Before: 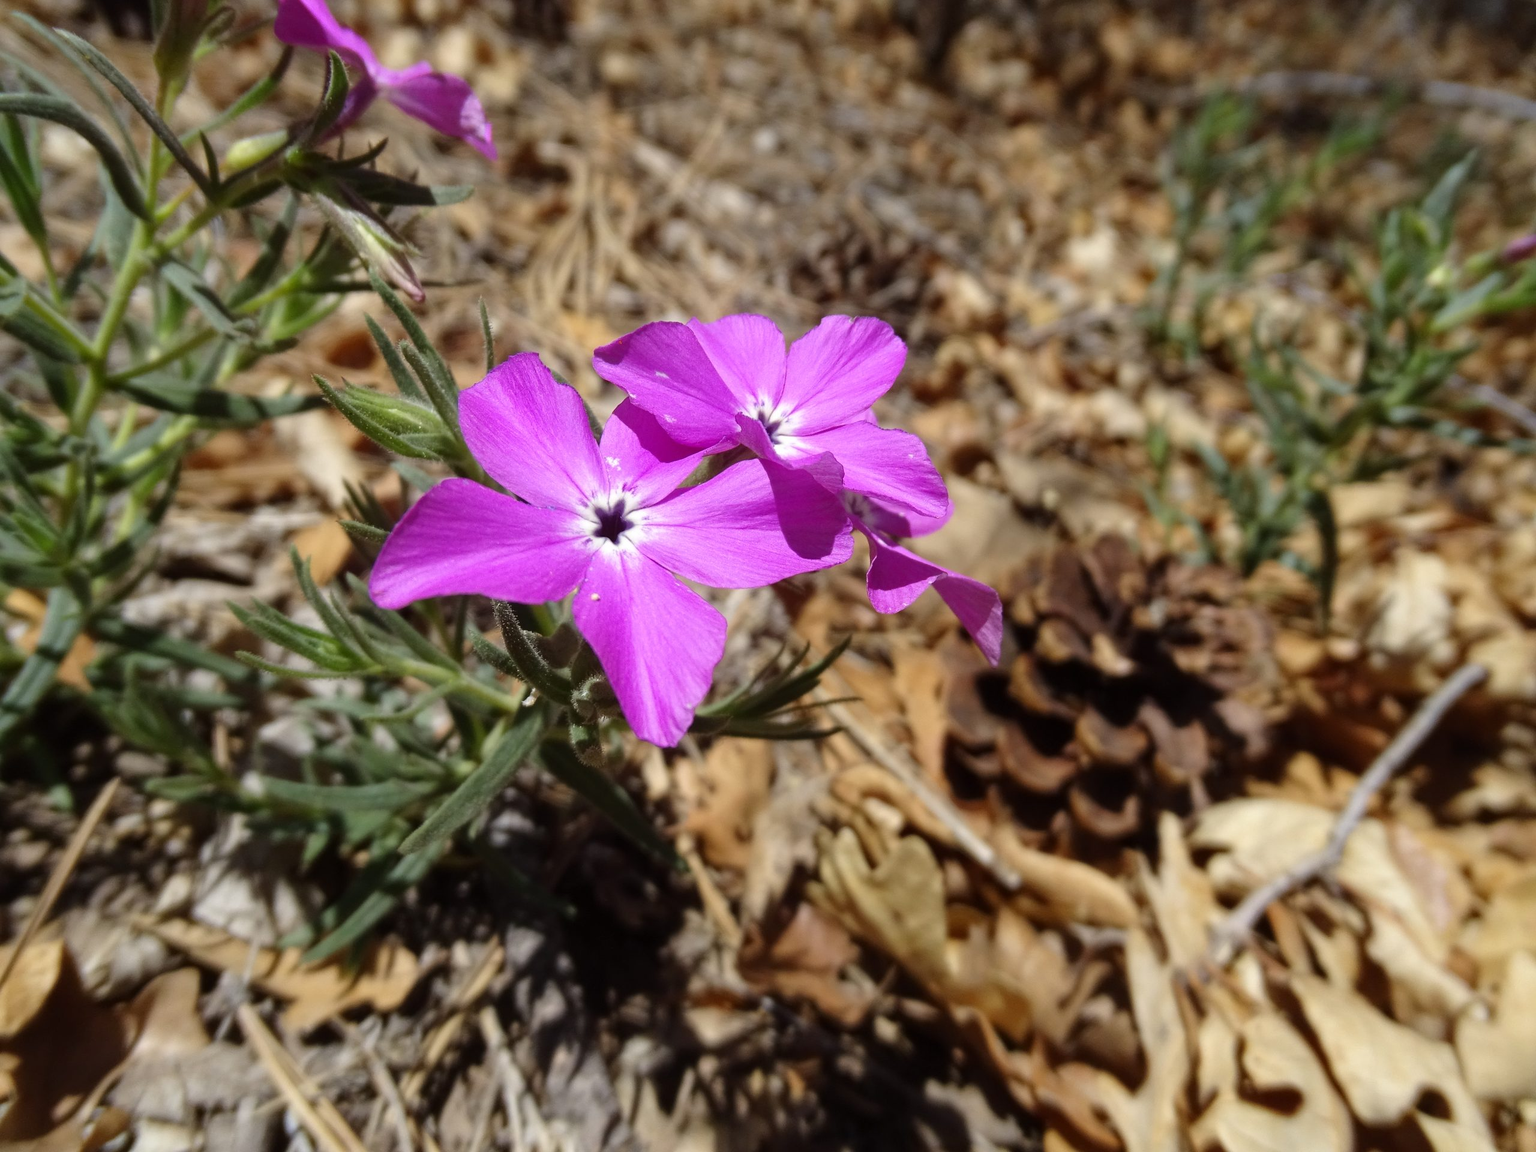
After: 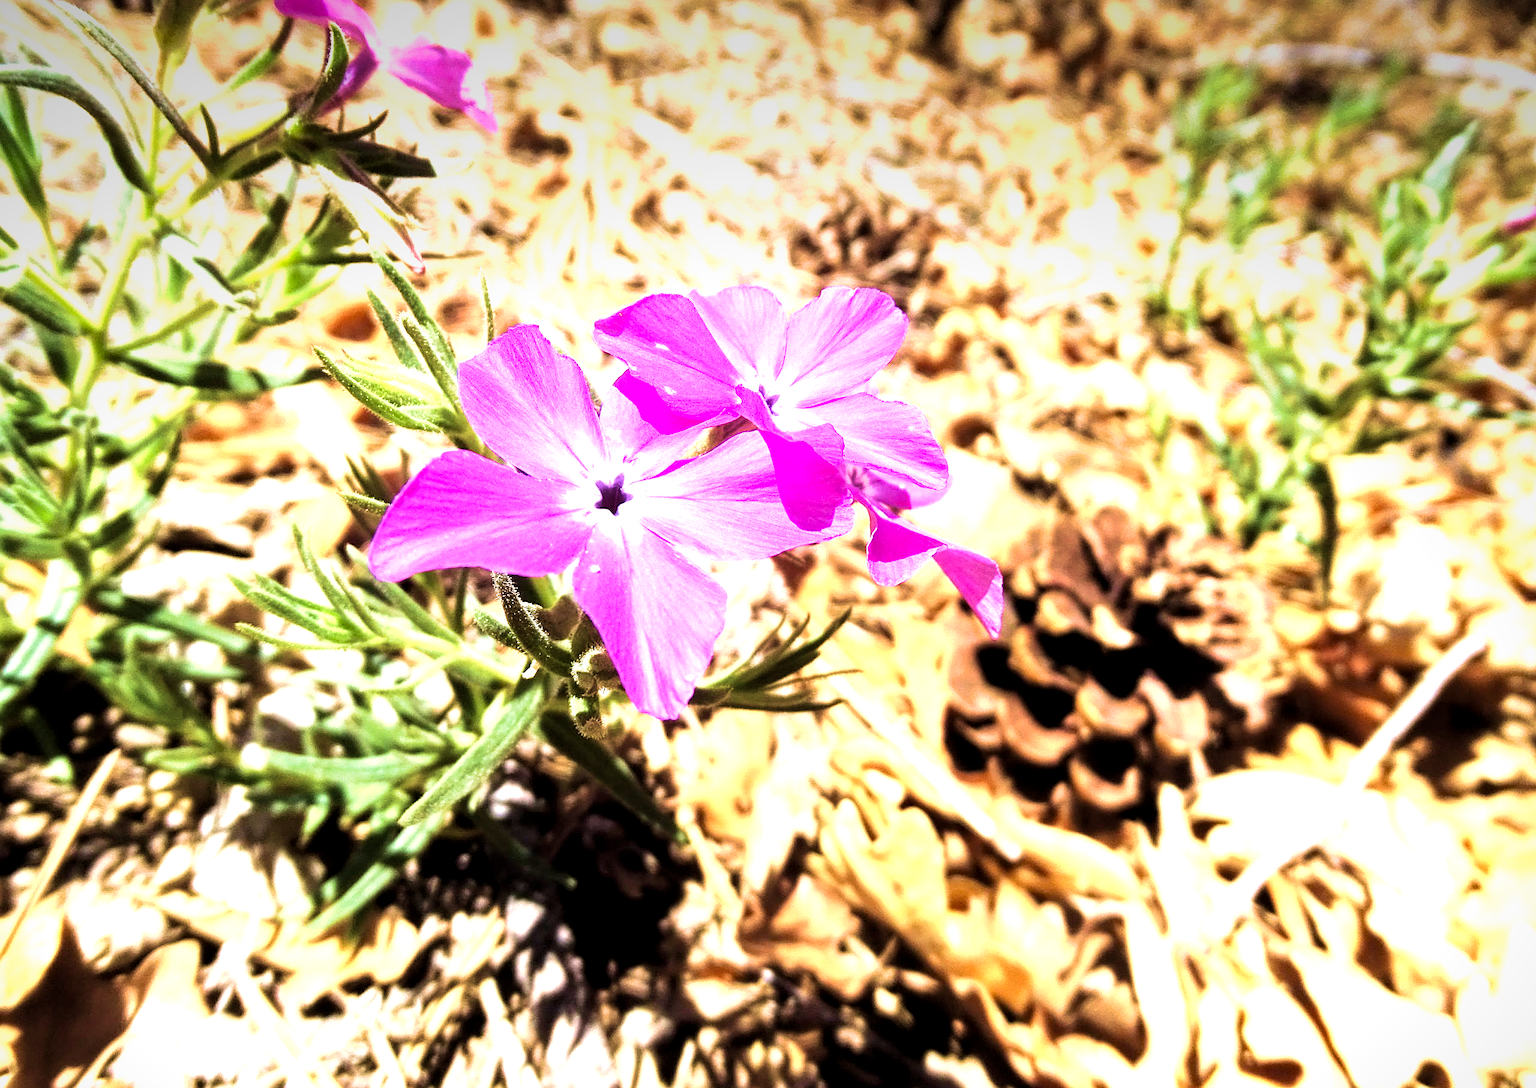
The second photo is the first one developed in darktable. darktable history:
sharpen: on, module defaults
exposure: black level correction 0, exposure 1.388 EV, compensate exposure bias true, compensate highlight preservation false
crop and rotate: top 2.479%, bottom 3.018%
velvia: strength 75%
local contrast: highlights 100%, shadows 100%, detail 120%, midtone range 0.2
levels: levels [0.012, 0.367, 0.697]
vignetting: fall-off start 97.52%, fall-off radius 100%, brightness -0.574, saturation 0, center (-0.027, 0.404), width/height ratio 1.368, unbound false
filmic rgb: black relative exposure -7.15 EV, white relative exposure 5.36 EV, hardness 3.02, color science v6 (2022)
